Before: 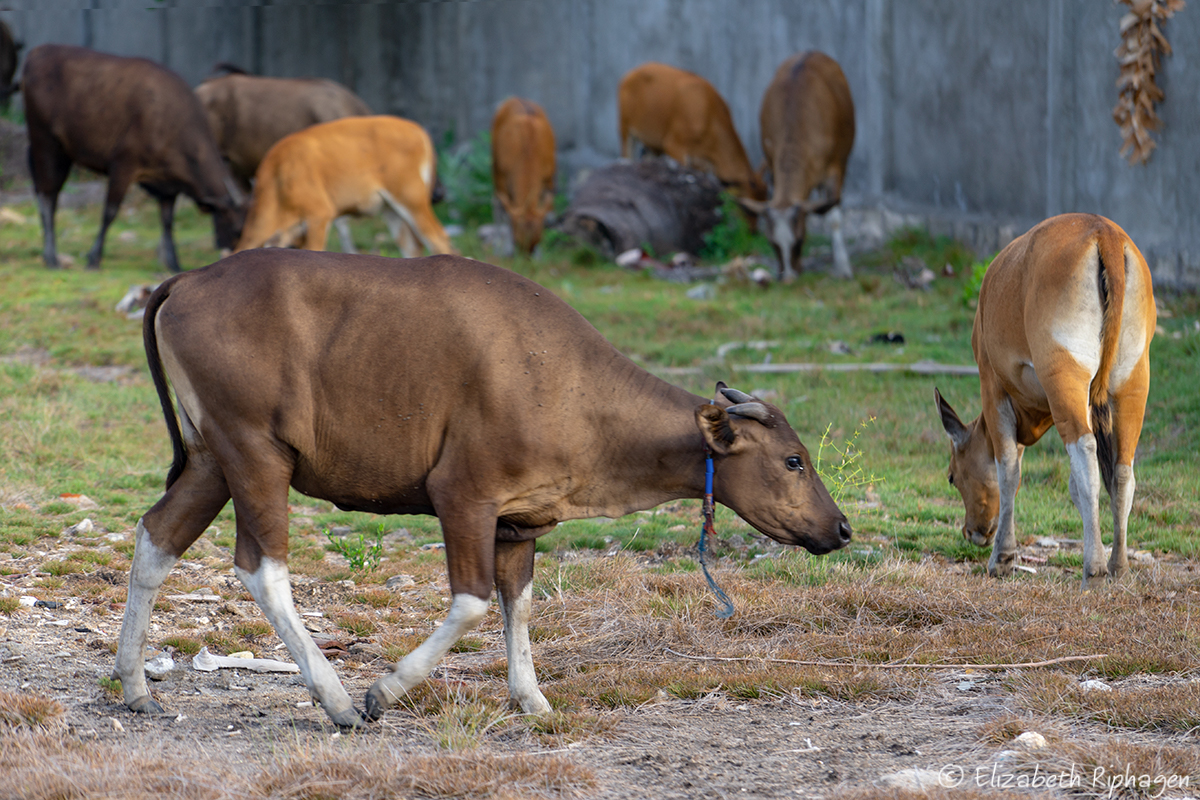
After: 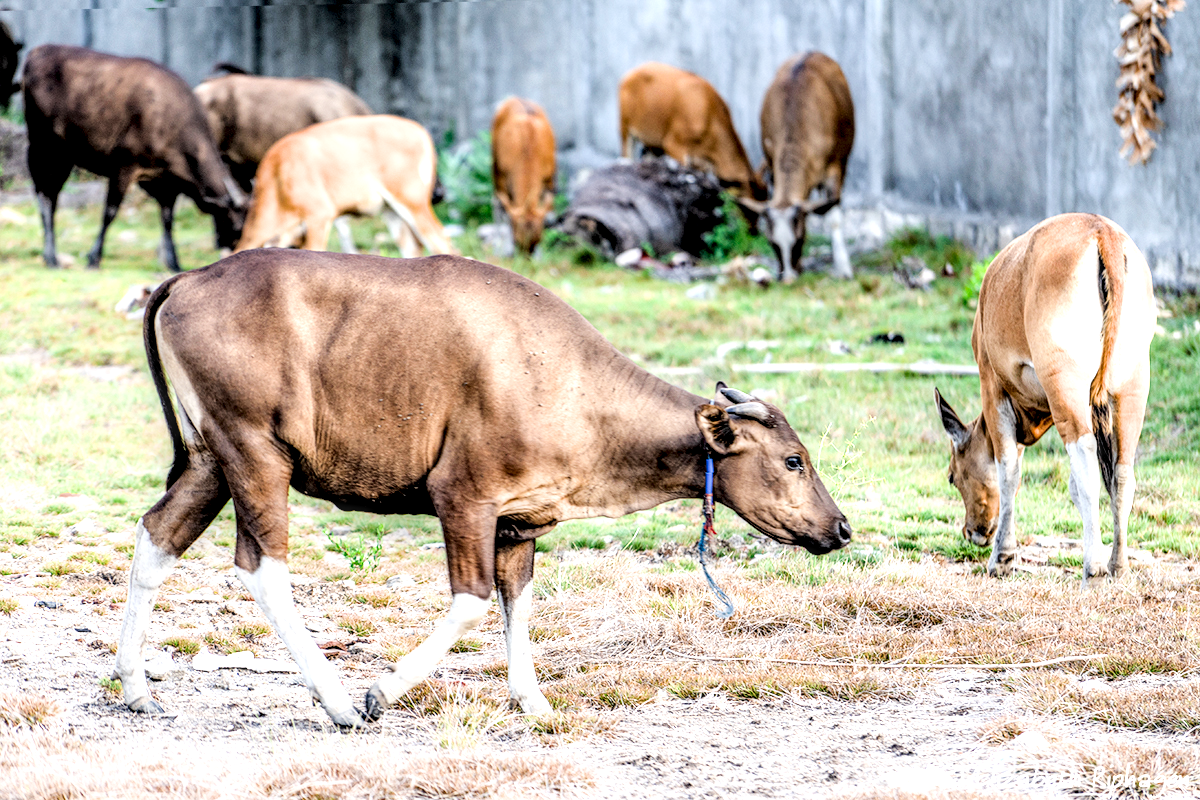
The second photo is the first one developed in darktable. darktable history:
filmic rgb: black relative exposure -5.08 EV, white relative exposure 3.99 EV, hardness 2.88, contrast 1.301, highlights saturation mix -30.42%
local contrast: highlights 8%, shadows 37%, detail 184%, midtone range 0.473
exposure: exposure 1.155 EV, compensate highlight preservation false
tone equalizer: -8 EV -1.11 EV, -7 EV -1.01 EV, -6 EV -0.856 EV, -5 EV -0.562 EV, -3 EV 0.566 EV, -2 EV 0.869 EV, -1 EV 0.995 EV, +0 EV 1.08 EV, mask exposure compensation -0.506 EV
